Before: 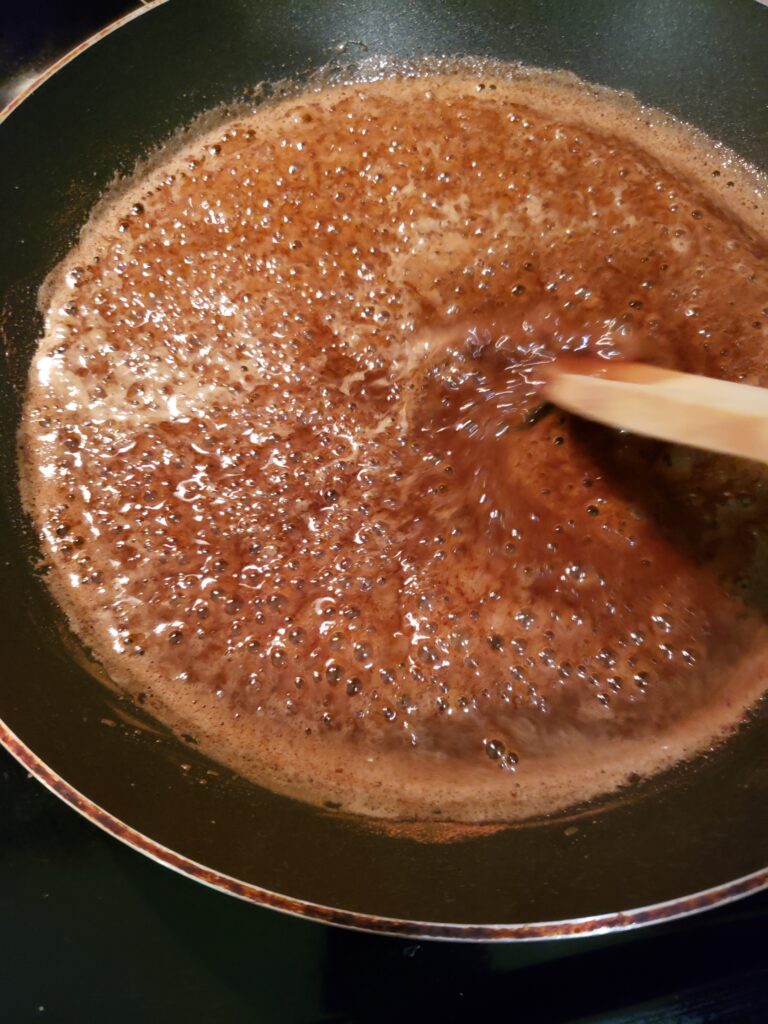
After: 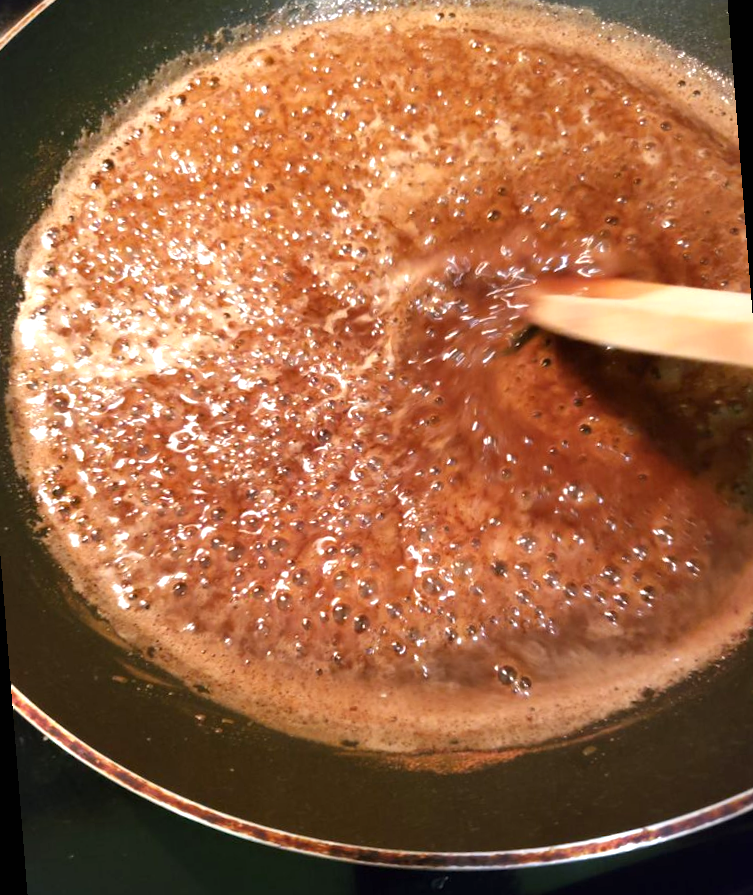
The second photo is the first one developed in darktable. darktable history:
exposure: black level correction 0, exposure 0.7 EV, compensate exposure bias true, compensate highlight preservation false
rotate and perspective: rotation -4.57°, crop left 0.054, crop right 0.944, crop top 0.087, crop bottom 0.914
